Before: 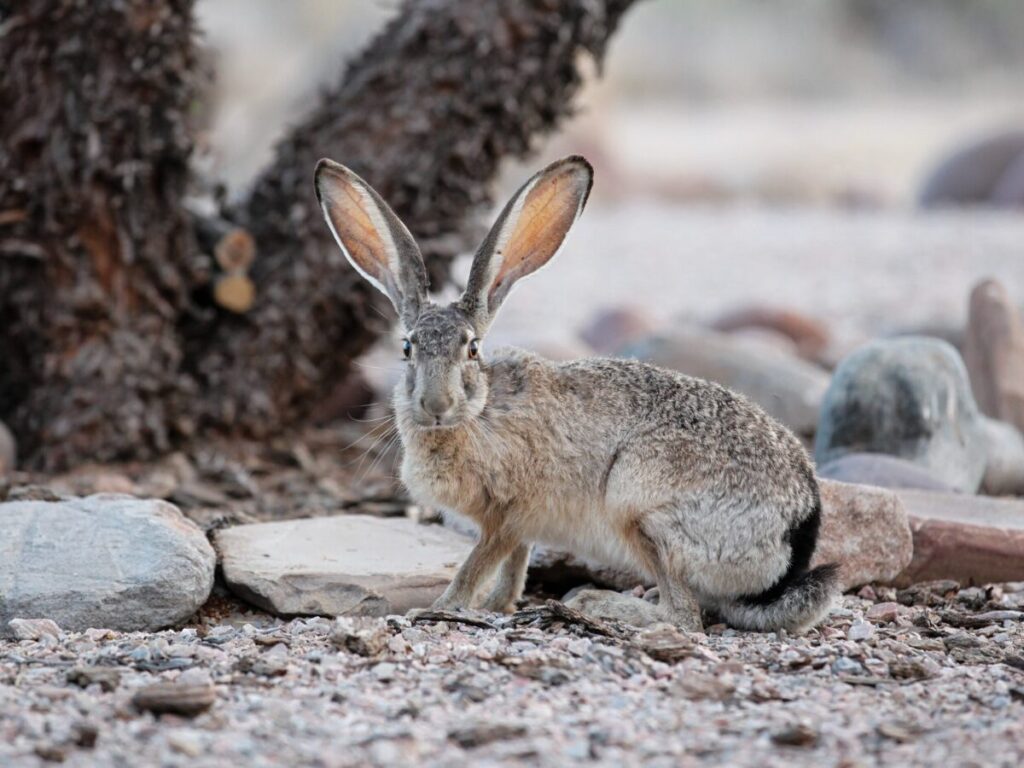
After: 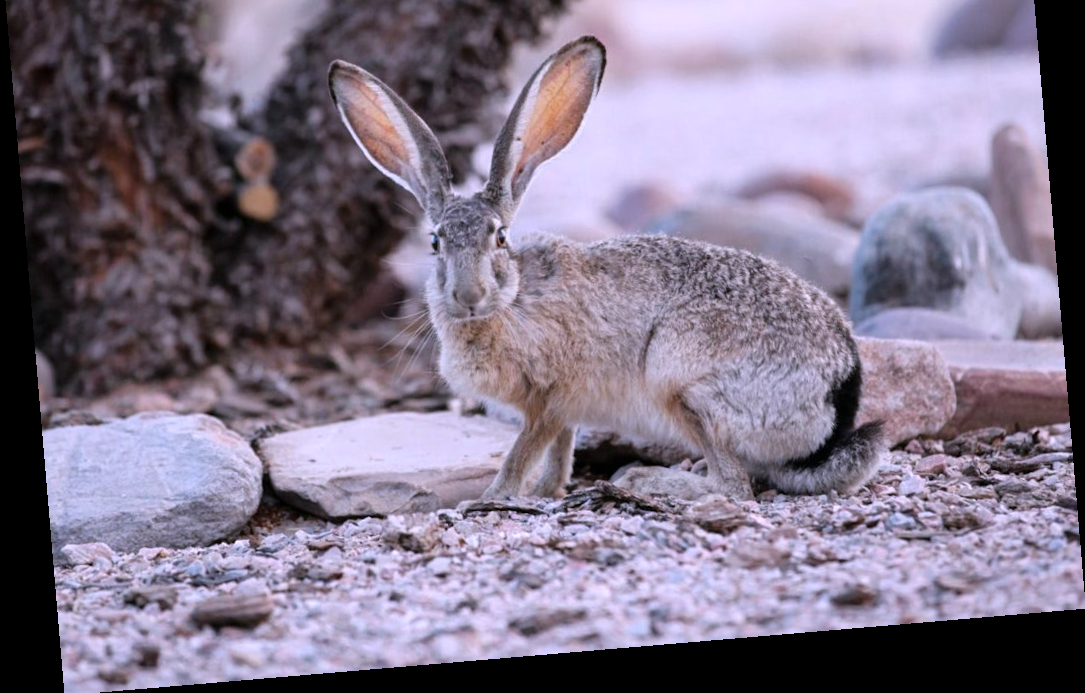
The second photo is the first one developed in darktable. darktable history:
crop and rotate: top 18.507%
white balance: red 1.042, blue 1.17
rotate and perspective: rotation -4.86°, automatic cropping off
